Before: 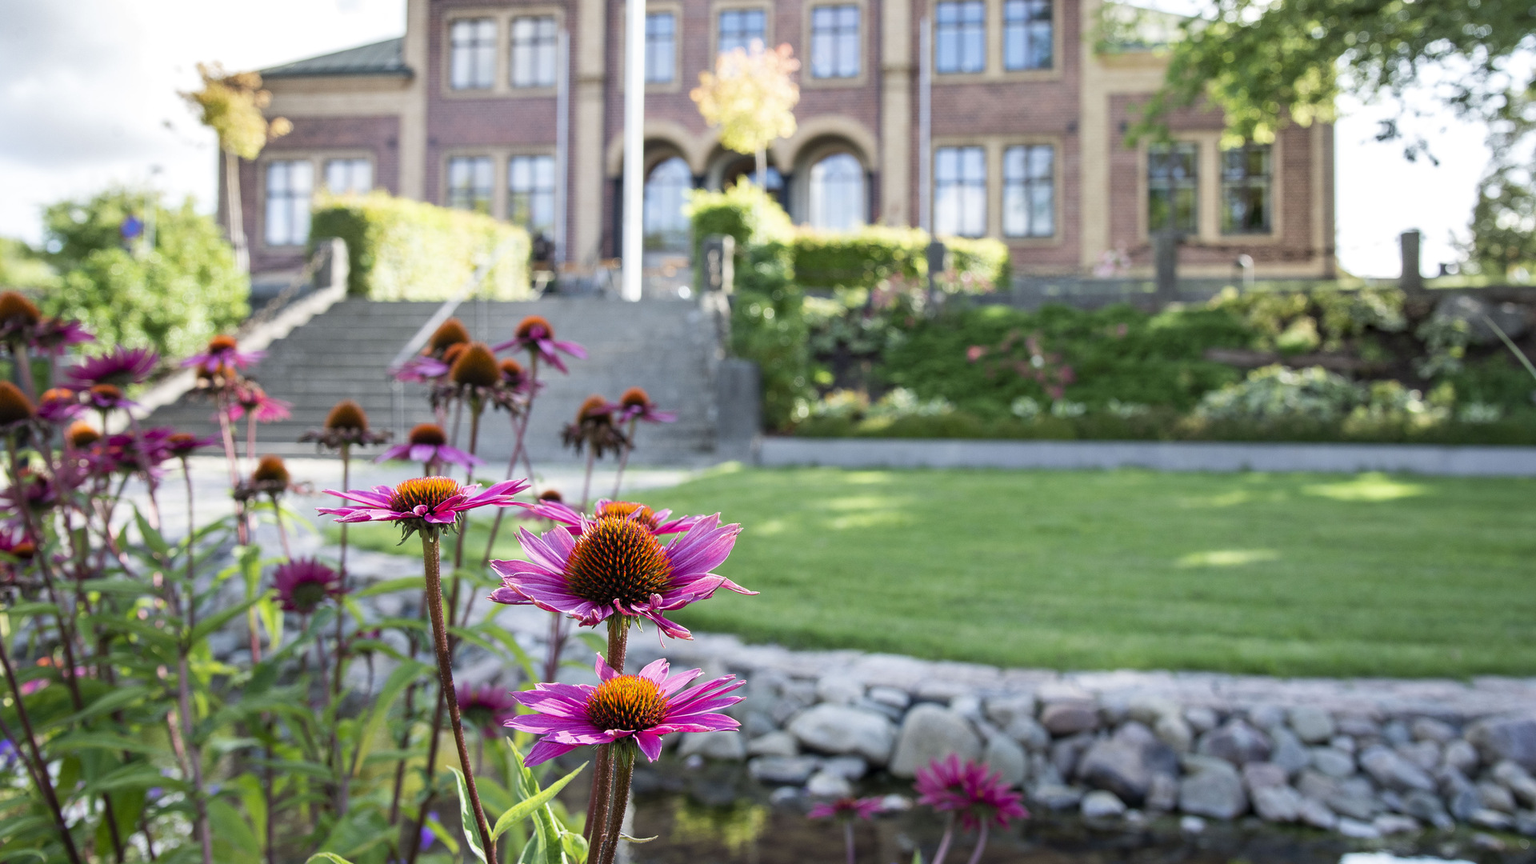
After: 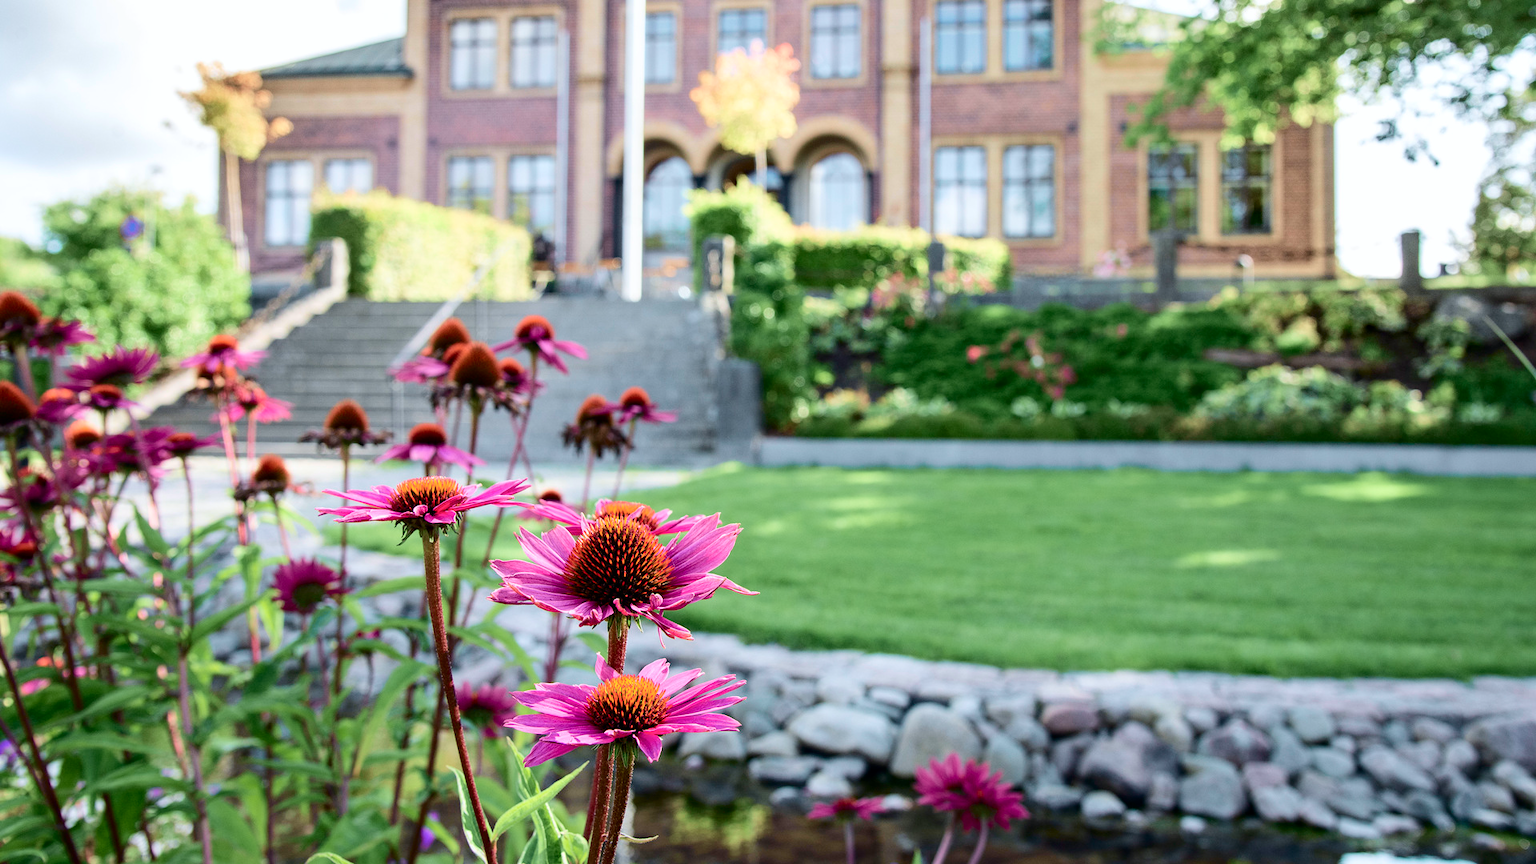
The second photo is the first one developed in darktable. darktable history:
tone curve: curves: ch0 [(0, 0) (0.033, 0.016) (0.171, 0.127) (0.33, 0.331) (0.432, 0.475) (0.601, 0.665) (0.843, 0.876) (1, 1)]; ch1 [(0, 0) (0.339, 0.349) (0.445, 0.42) (0.476, 0.47) (0.501, 0.499) (0.516, 0.525) (0.548, 0.563) (0.584, 0.633) (0.728, 0.746) (1, 1)]; ch2 [(0, 0) (0.327, 0.324) (0.417, 0.44) (0.46, 0.453) (0.502, 0.498) (0.517, 0.524) (0.53, 0.554) (0.579, 0.599) (0.745, 0.704) (1, 1)], color space Lab, independent channels, preserve colors none
